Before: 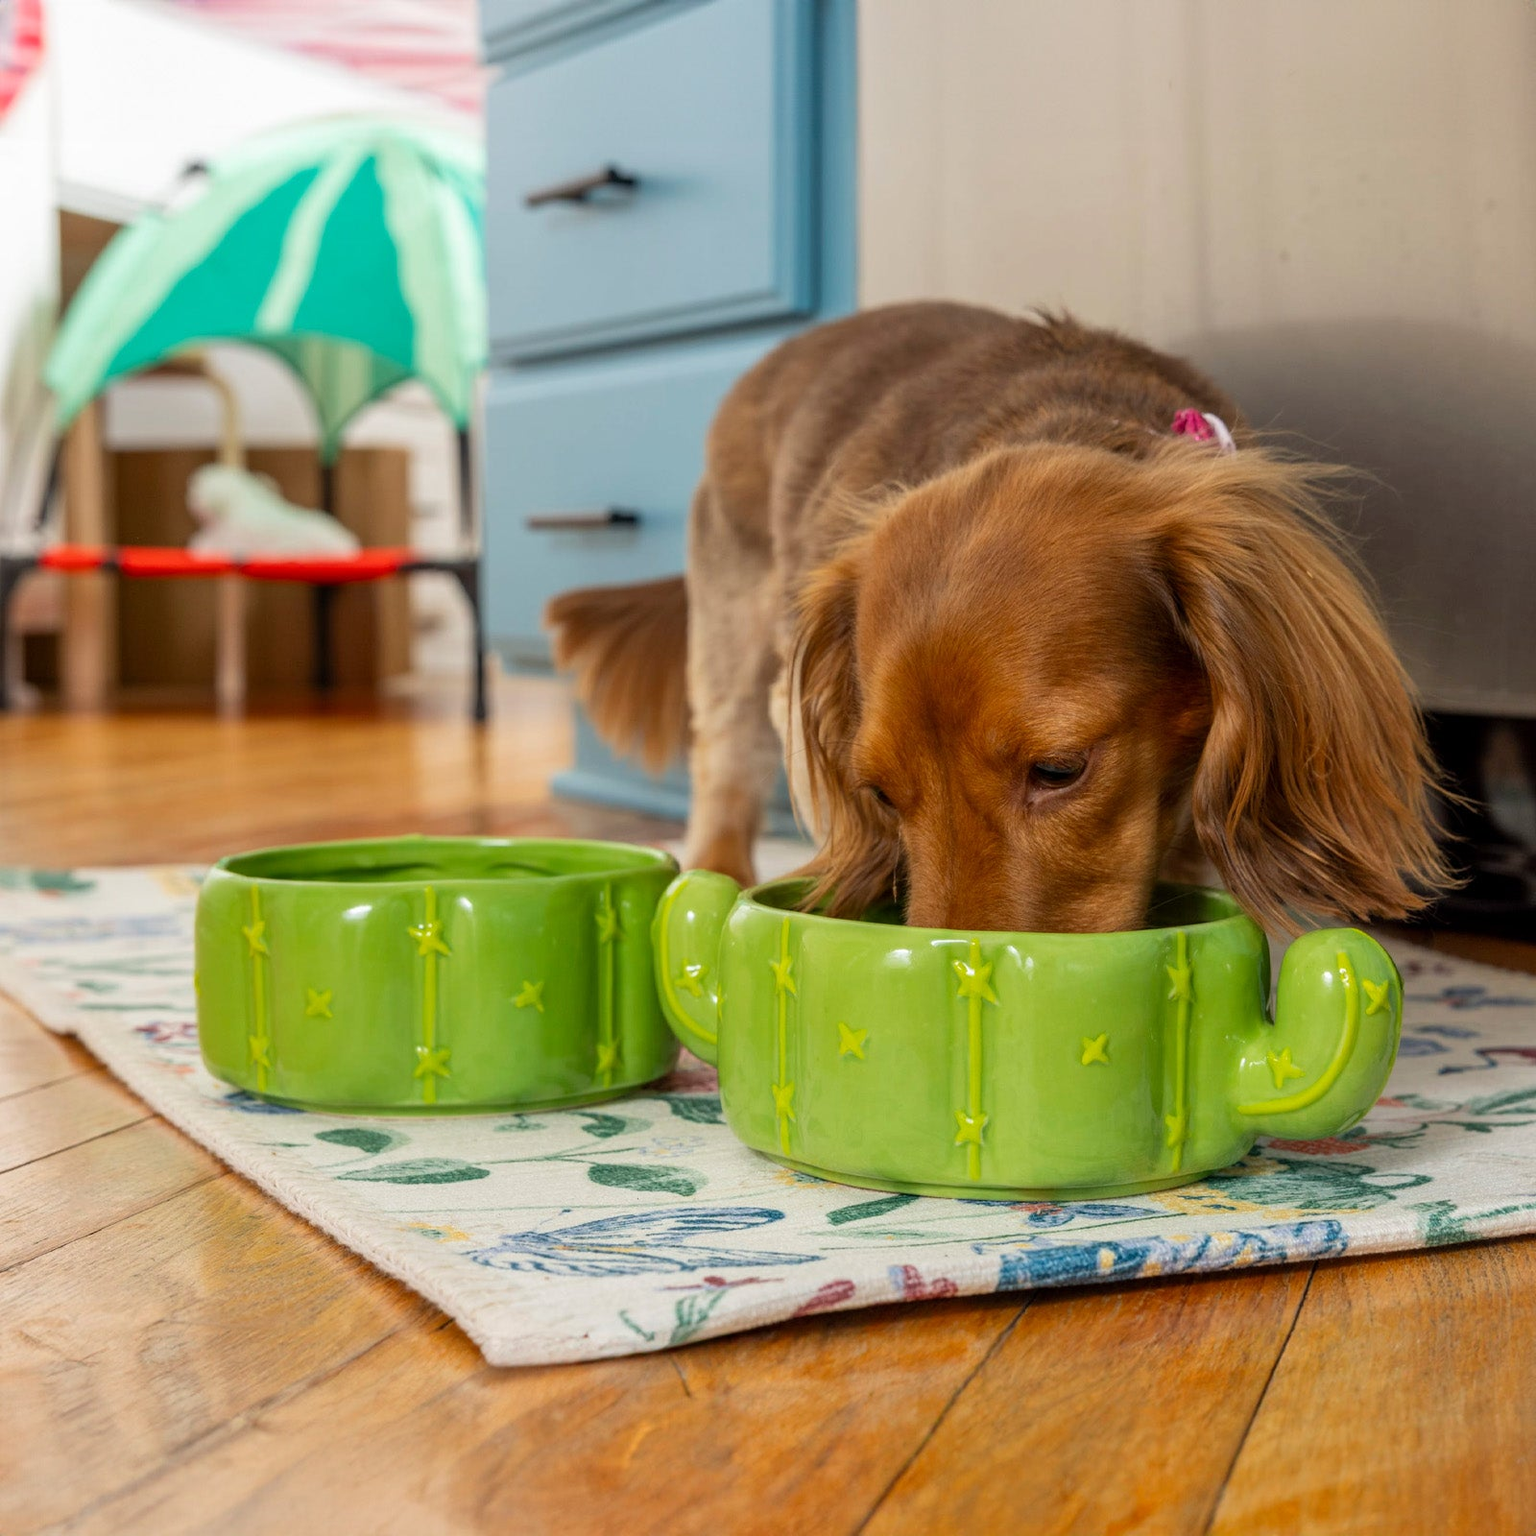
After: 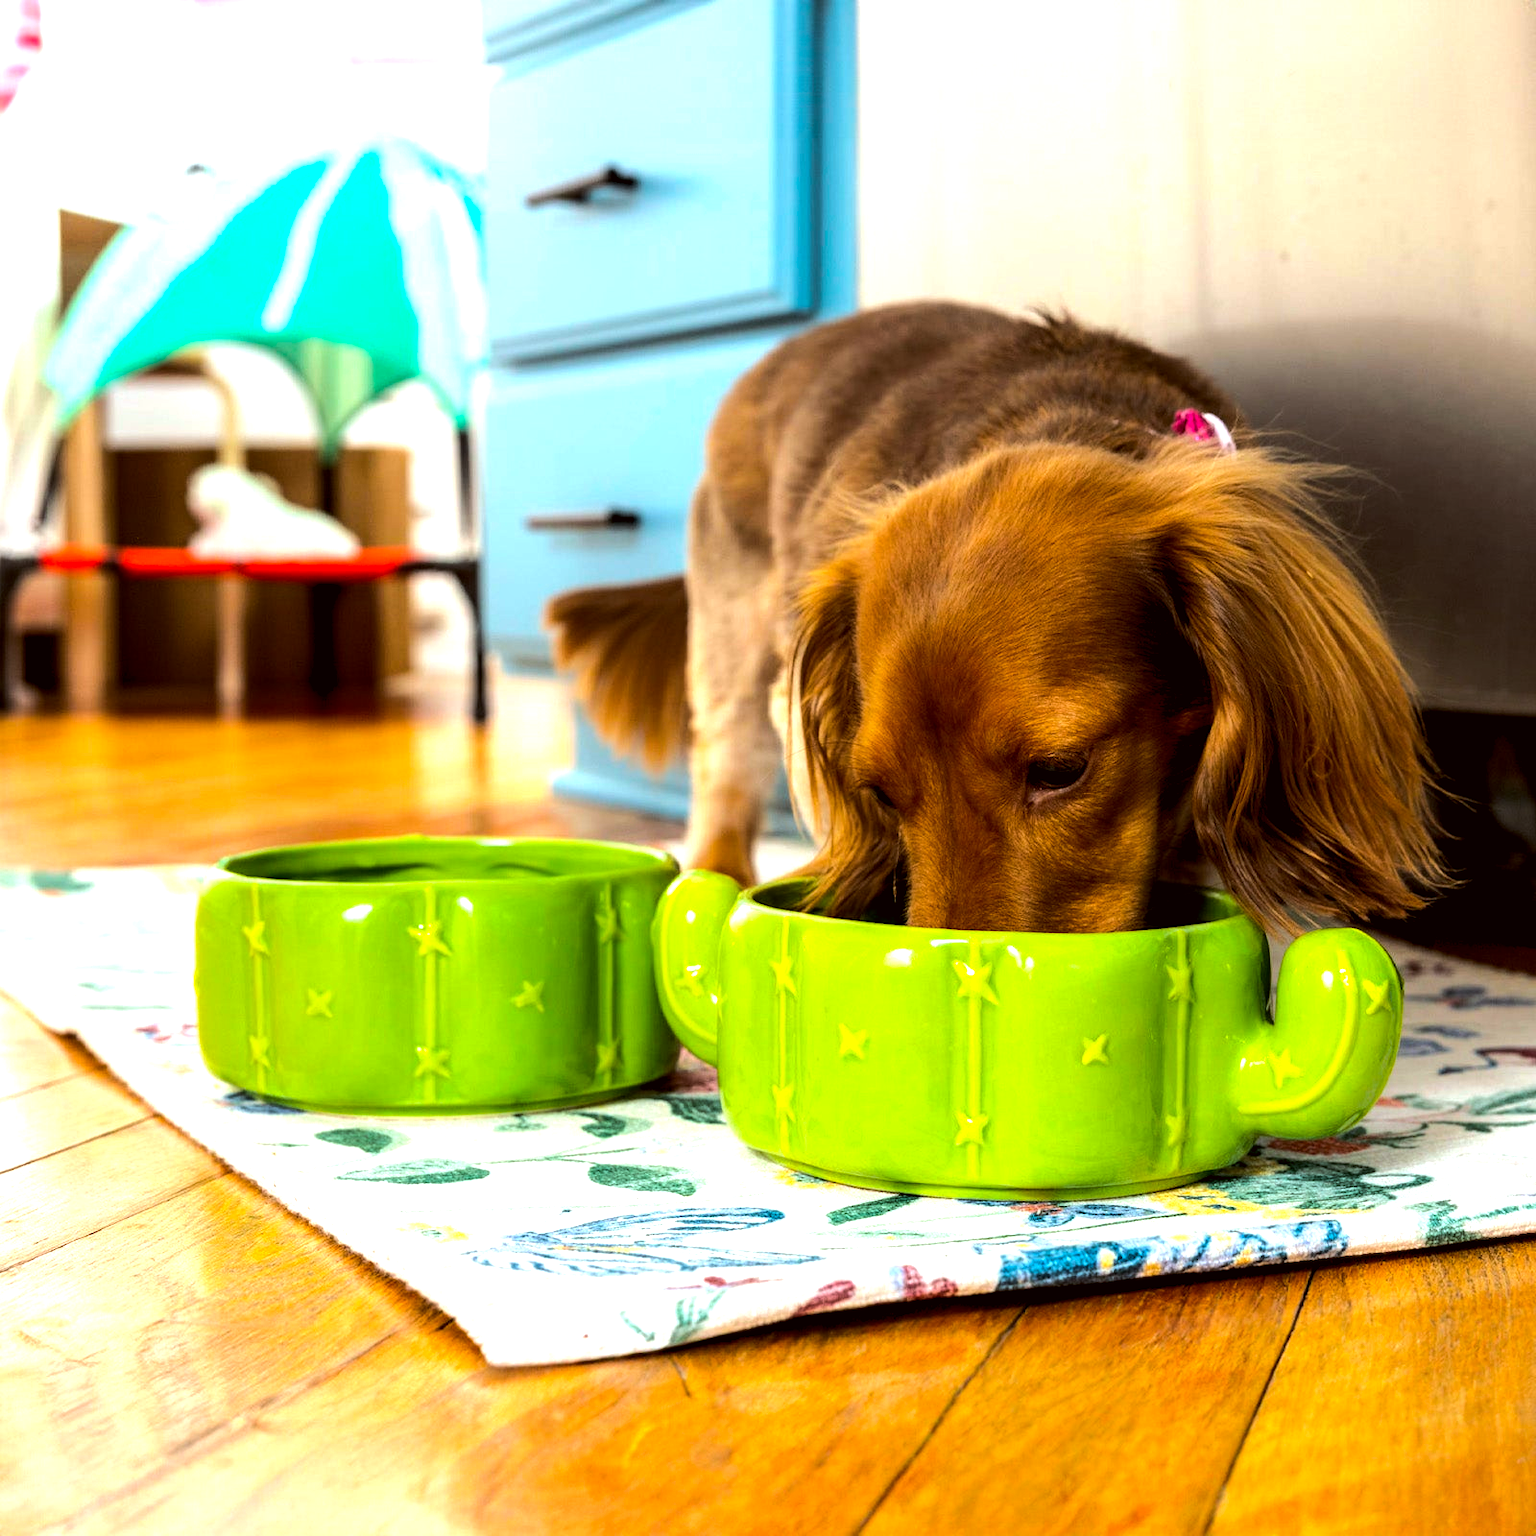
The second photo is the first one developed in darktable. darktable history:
color balance rgb: global offset › luminance -0.872%, linear chroma grading › shadows -29.989%, linear chroma grading › global chroma 35.156%, perceptual saturation grading › global saturation 0.571%, perceptual brilliance grading › highlights 17.421%, perceptual brilliance grading › mid-tones 32.771%, perceptual brilliance grading › shadows -30.694%
color correction: highlights a* -3.25, highlights b* -6.28, shadows a* 3.26, shadows b* 5.51
tone equalizer: -8 EV -0.788 EV, -7 EV -0.687 EV, -6 EV -0.567 EV, -5 EV -0.376 EV, -3 EV 0.37 EV, -2 EV 0.6 EV, -1 EV 0.688 EV, +0 EV 0.75 EV, smoothing diameter 2.13%, edges refinement/feathering 17.27, mask exposure compensation -1.57 EV, filter diffusion 5
